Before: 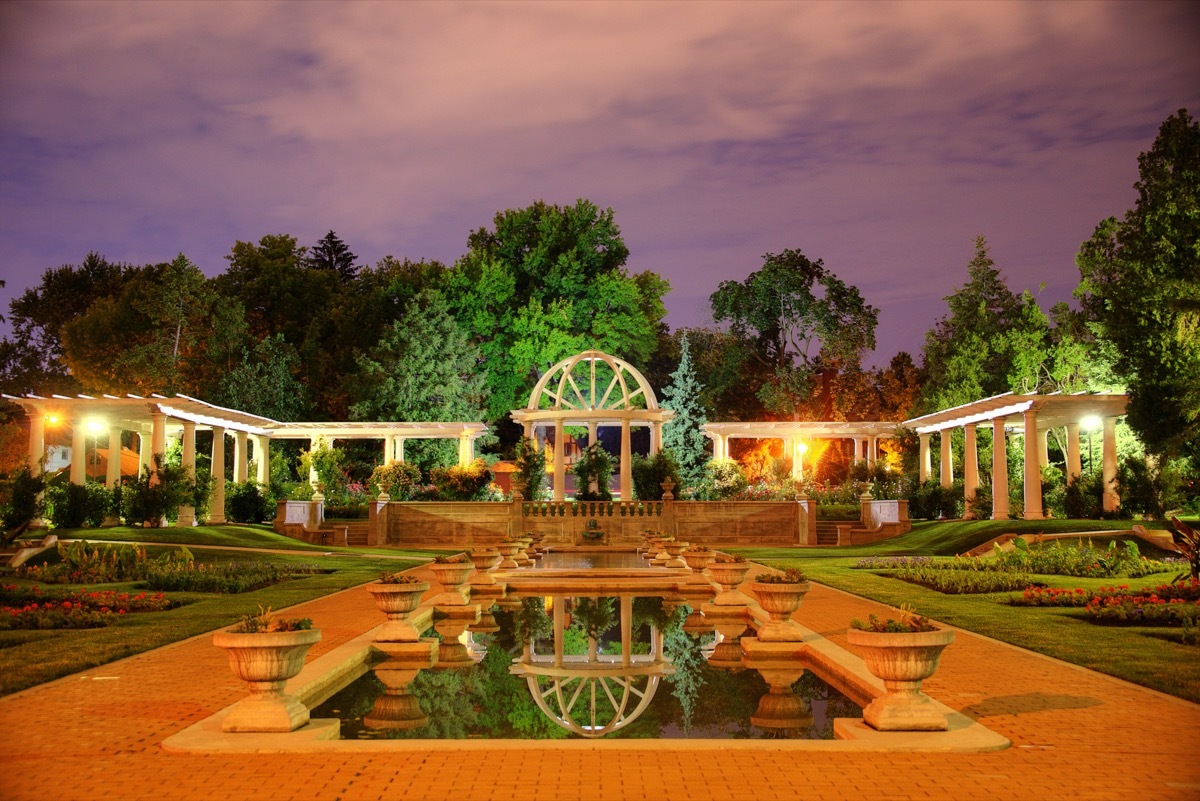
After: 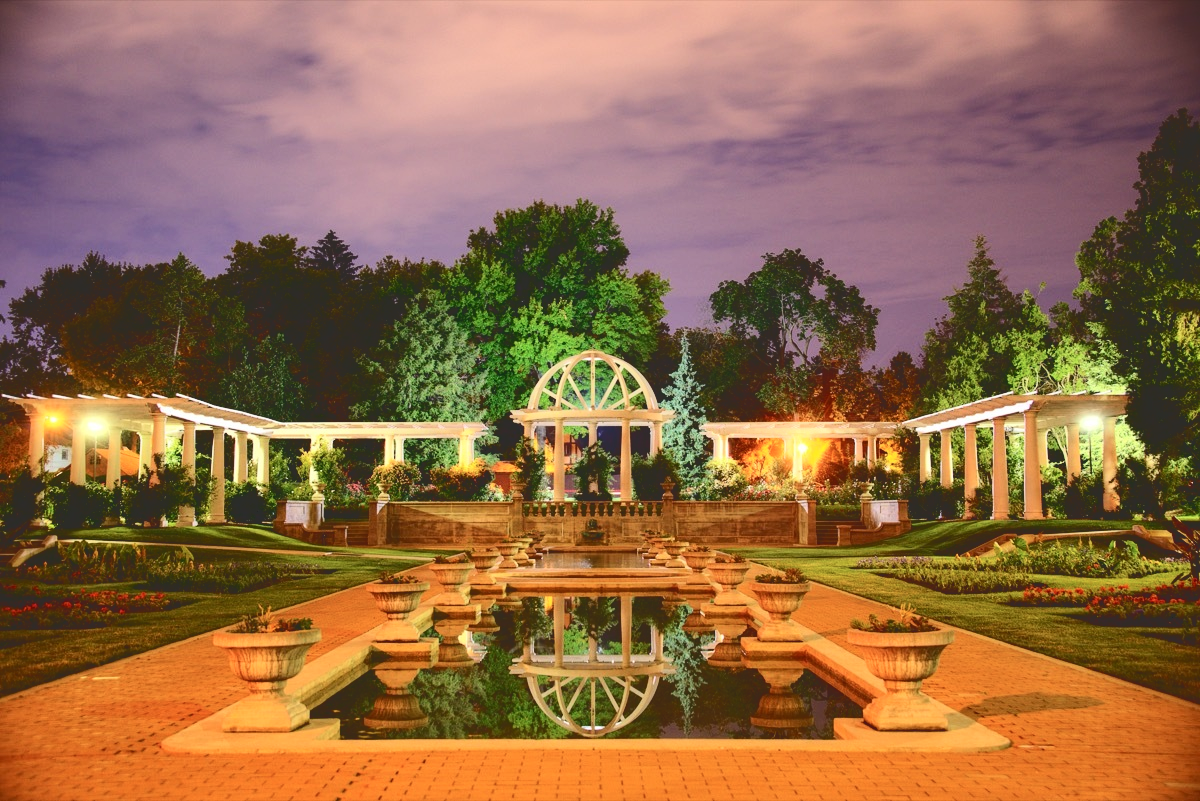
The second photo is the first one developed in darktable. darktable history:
tone curve: curves: ch0 [(0, 0) (0.003, 0.172) (0.011, 0.177) (0.025, 0.177) (0.044, 0.177) (0.069, 0.178) (0.1, 0.181) (0.136, 0.19) (0.177, 0.208) (0.224, 0.226) (0.277, 0.274) (0.335, 0.338) (0.399, 0.43) (0.468, 0.535) (0.543, 0.635) (0.623, 0.726) (0.709, 0.815) (0.801, 0.882) (0.898, 0.936) (1, 1)], color space Lab, independent channels, preserve colors none
